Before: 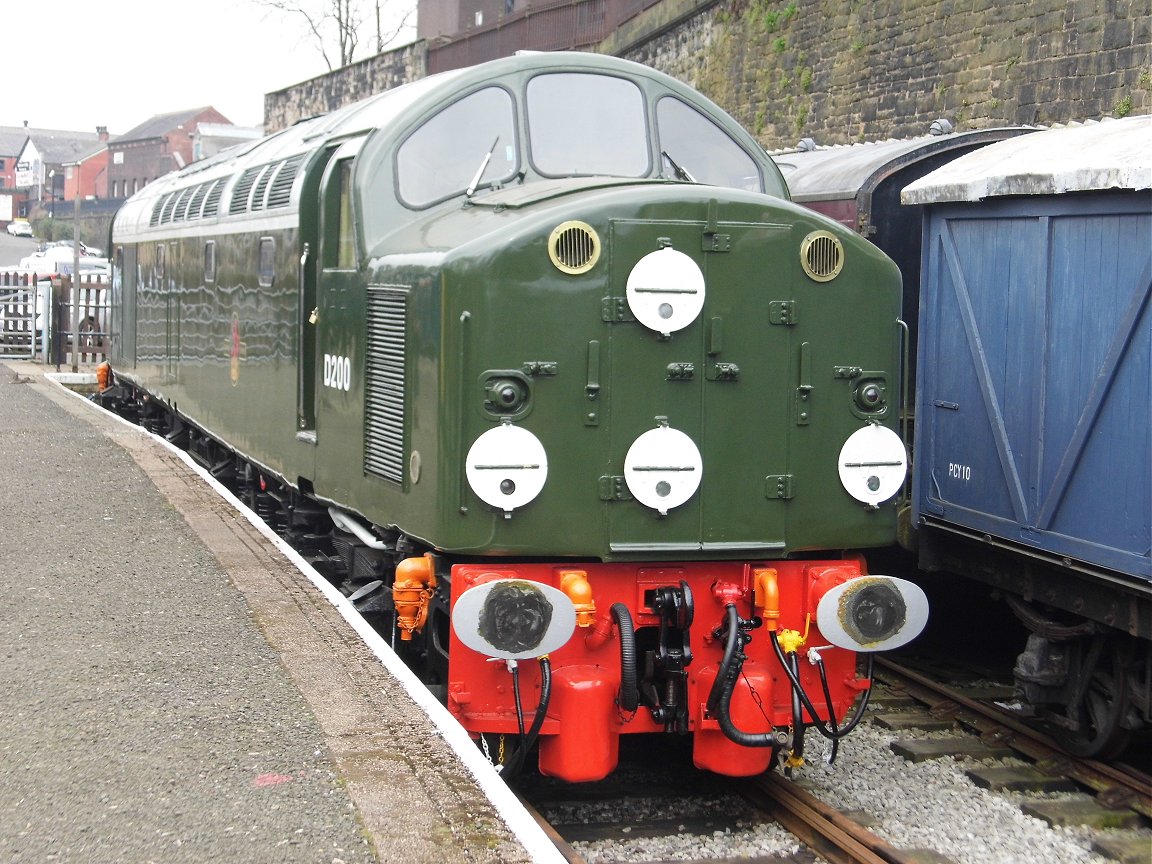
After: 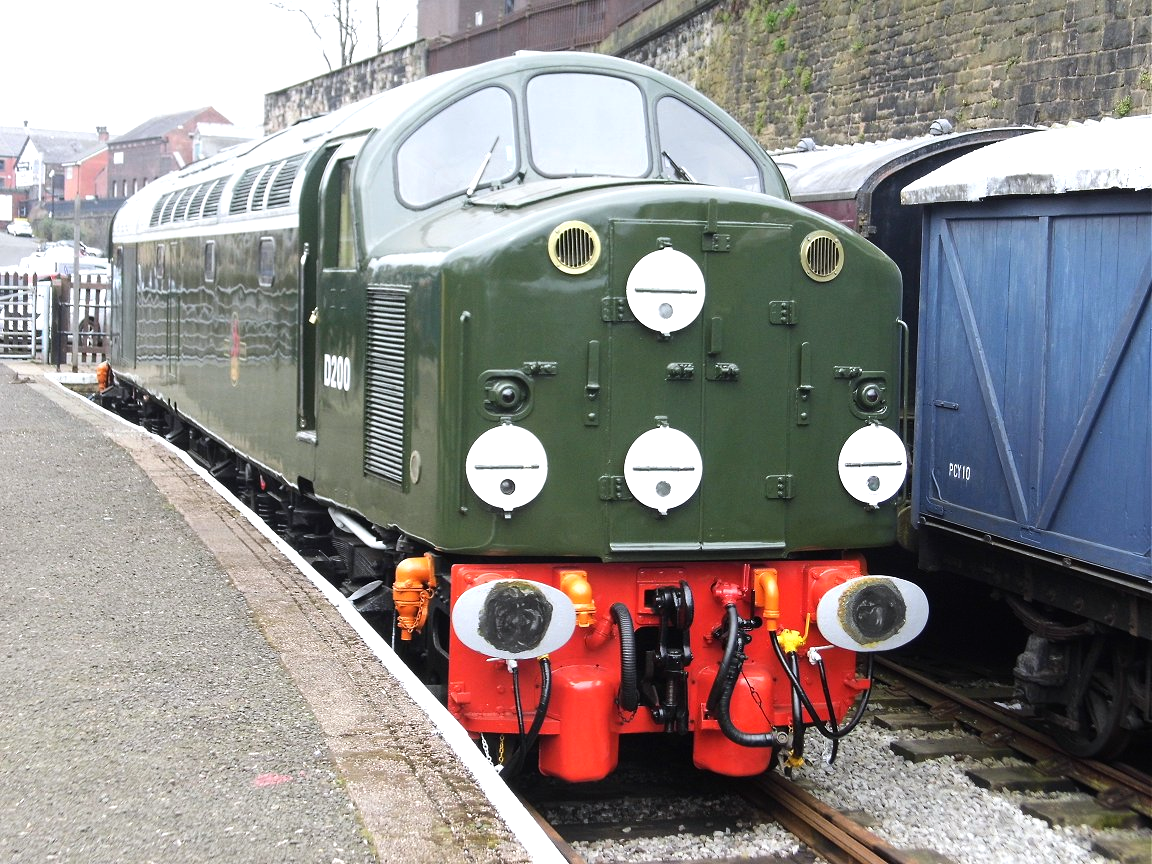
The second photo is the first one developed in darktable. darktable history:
tone equalizer: -8 EV -0.417 EV, -7 EV -0.389 EV, -6 EV -0.333 EV, -5 EV -0.222 EV, -3 EV 0.222 EV, -2 EV 0.333 EV, -1 EV 0.389 EV, +0 EV 0.417 EV, edges refinement/feathering 500, mask exposure compensation -1.57 EV, preserve details no
white balance: red 0.983, blue 1.036
